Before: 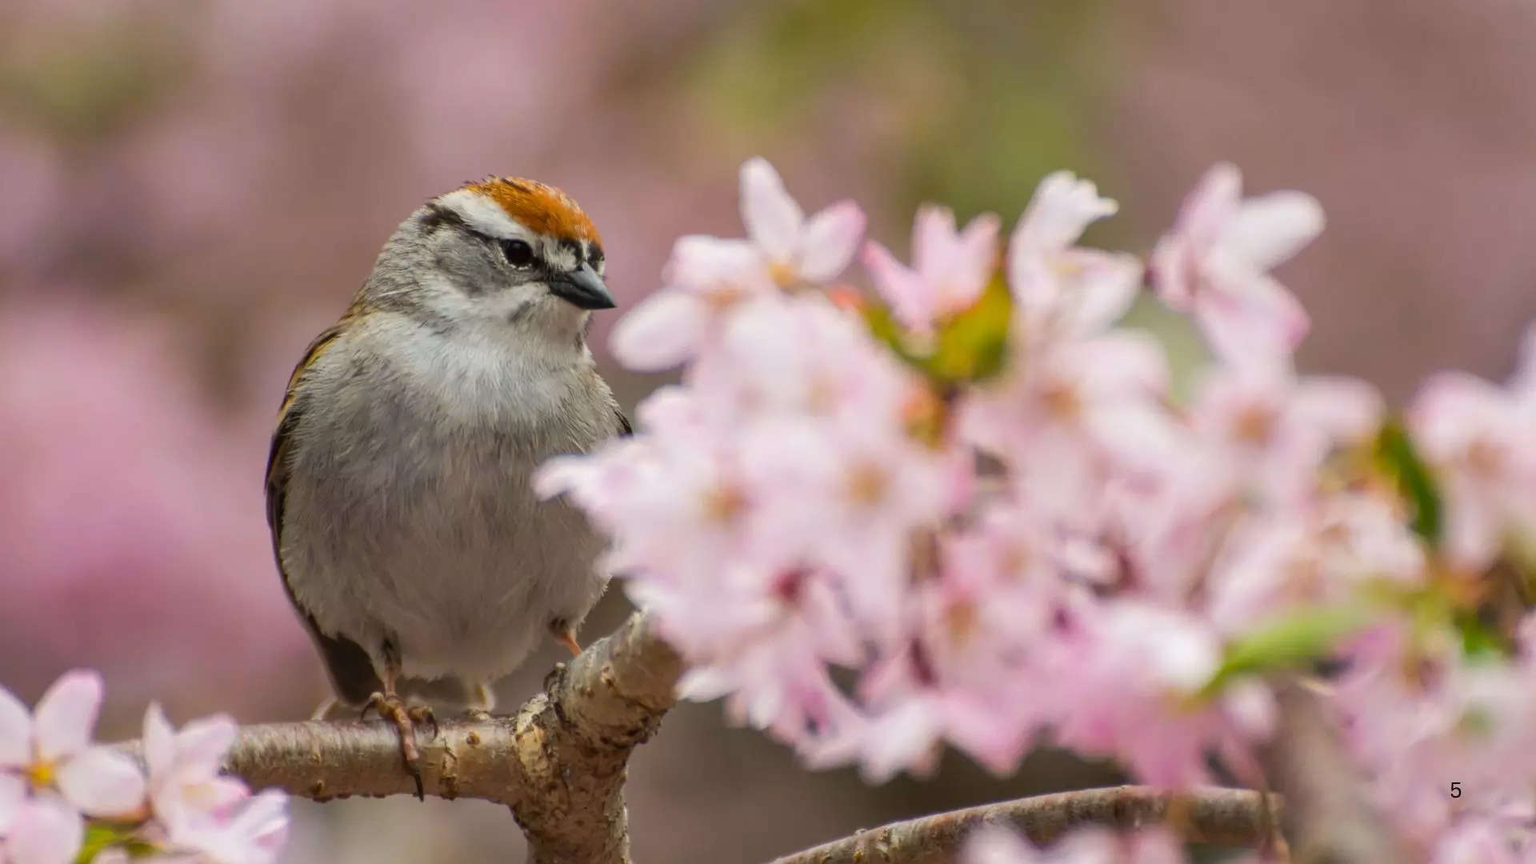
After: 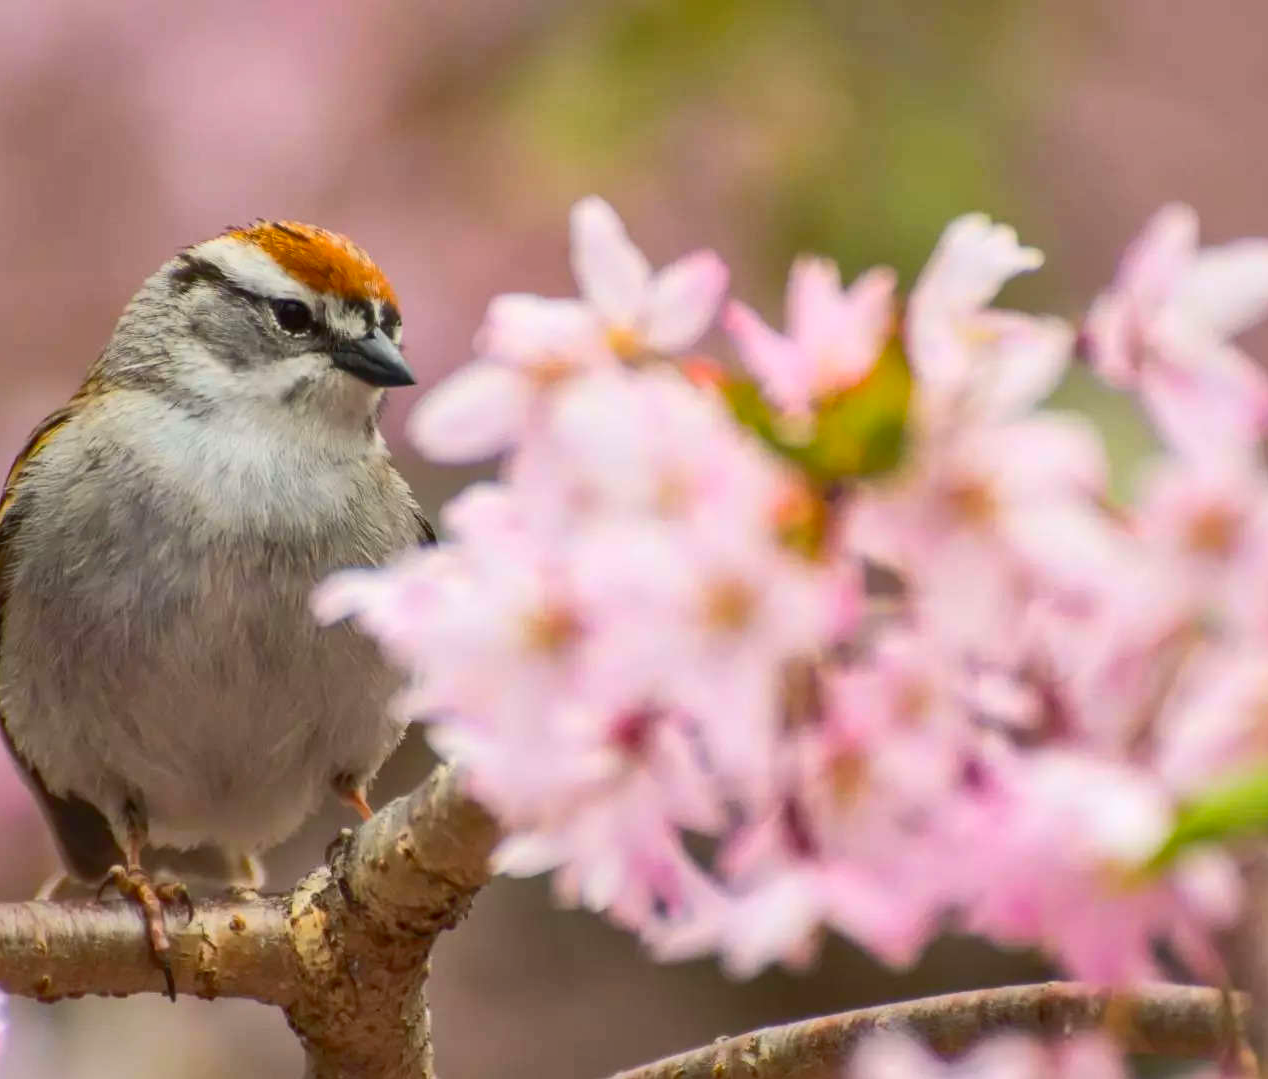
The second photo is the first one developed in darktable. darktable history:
crop and rotate: left 18.442%, right 15.508%
shadows and highlights: on, module defaults
contrast brightness saturation: contrast 0.23, brightness 0.1, saturation 0.29
